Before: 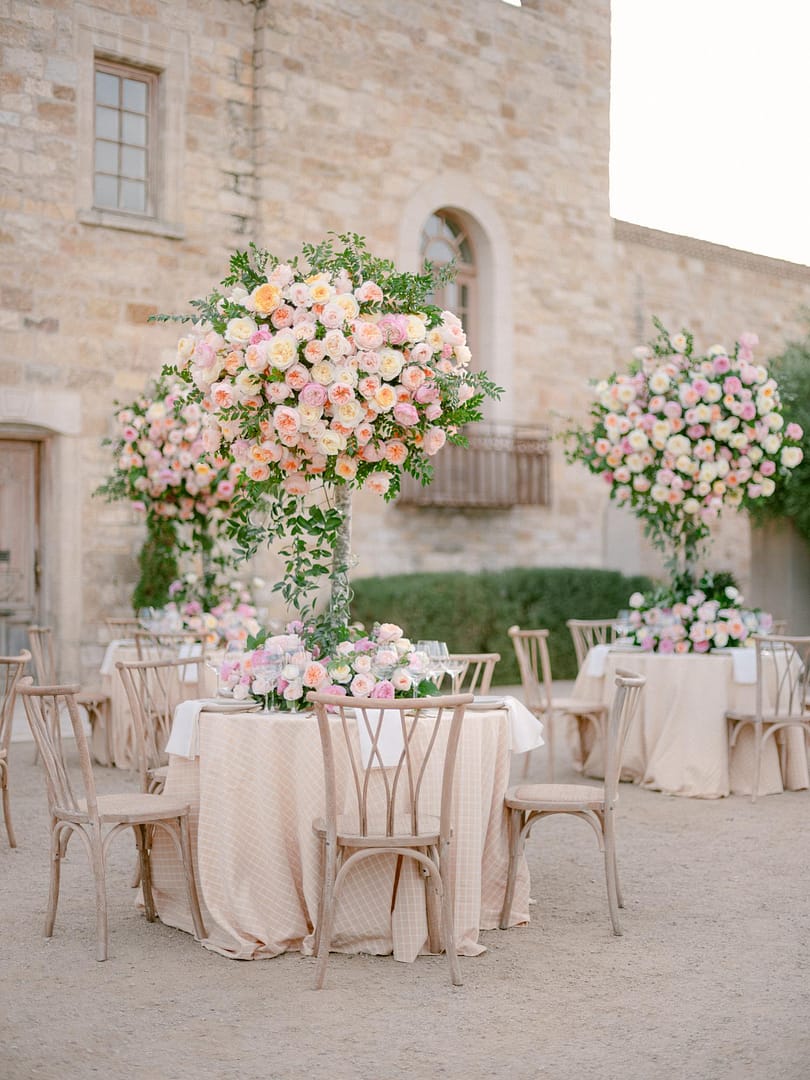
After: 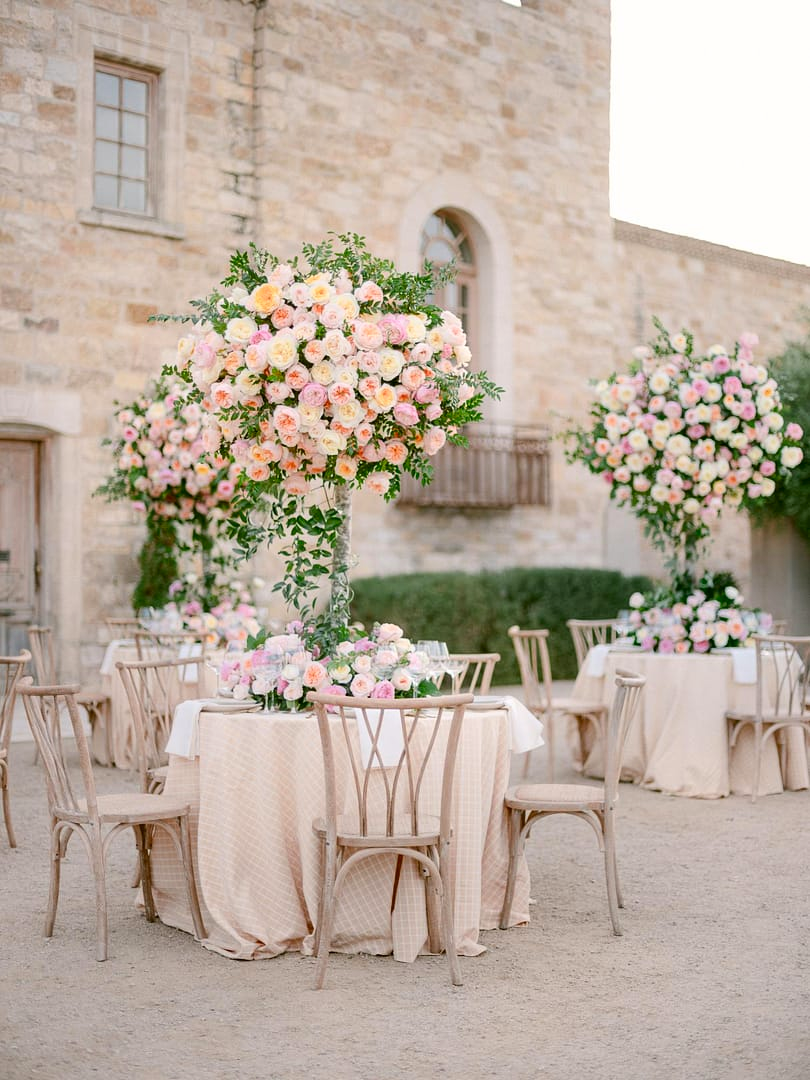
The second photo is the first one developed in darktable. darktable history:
contrast brightness saturation: contrast 0.147, brightness -0.01, saturation 0.104
